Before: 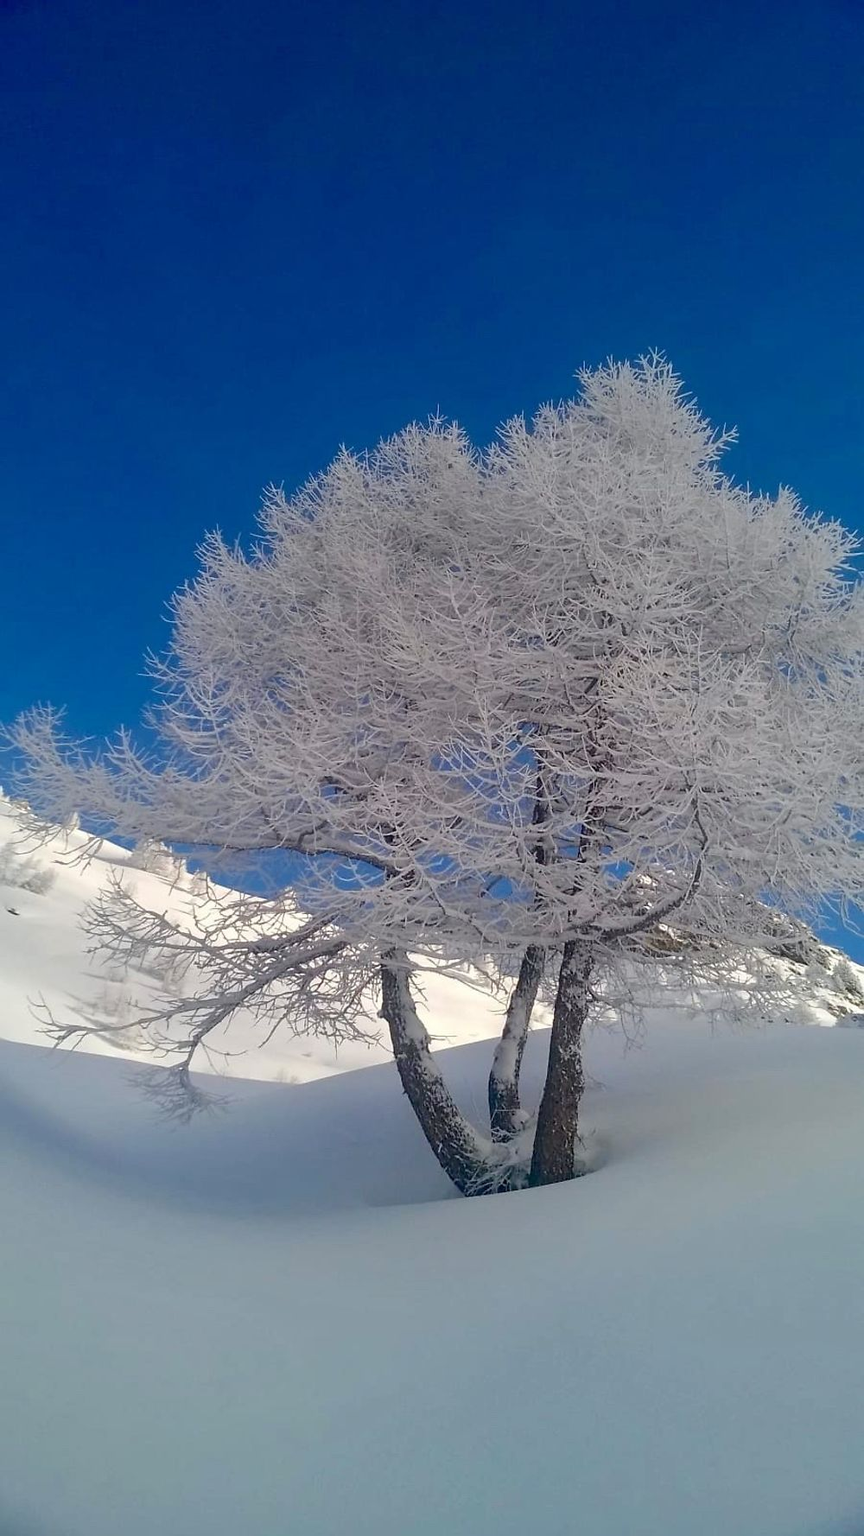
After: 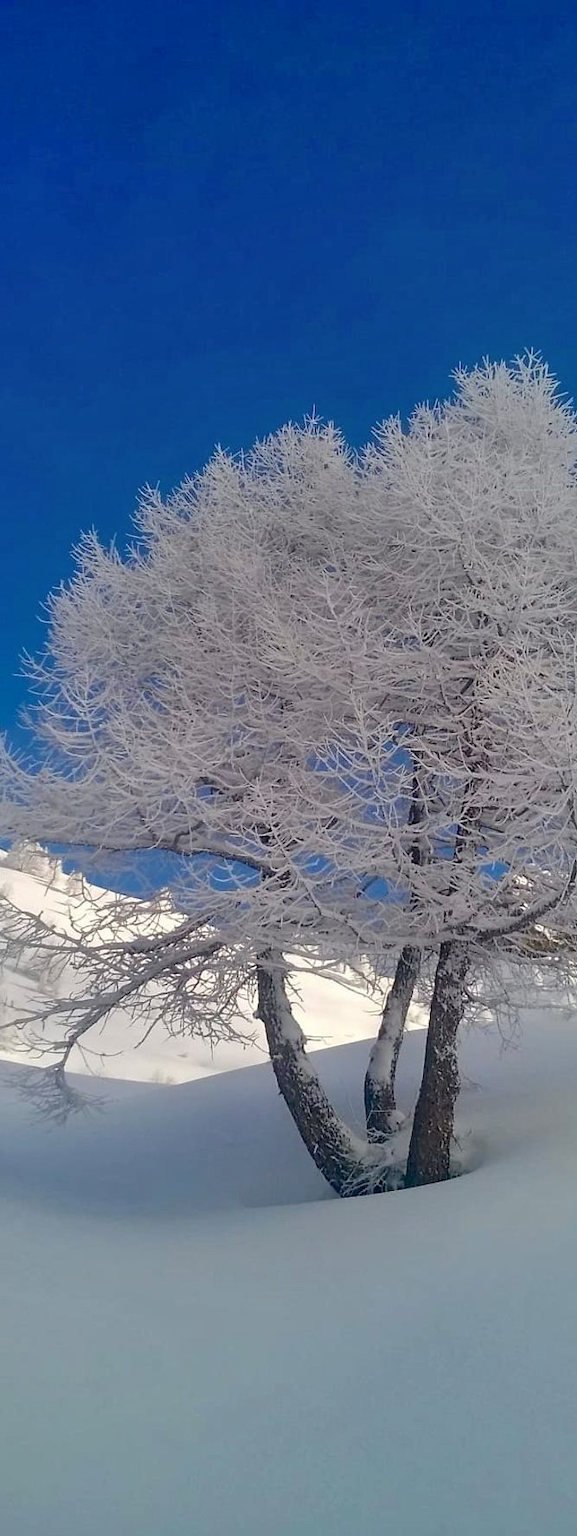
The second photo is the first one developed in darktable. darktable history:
shadows and highlights: radius 262.42, highlights color adjustment 0.37%, soften with gaussian
crop and rotate: left 14.461%, right 18.738%
